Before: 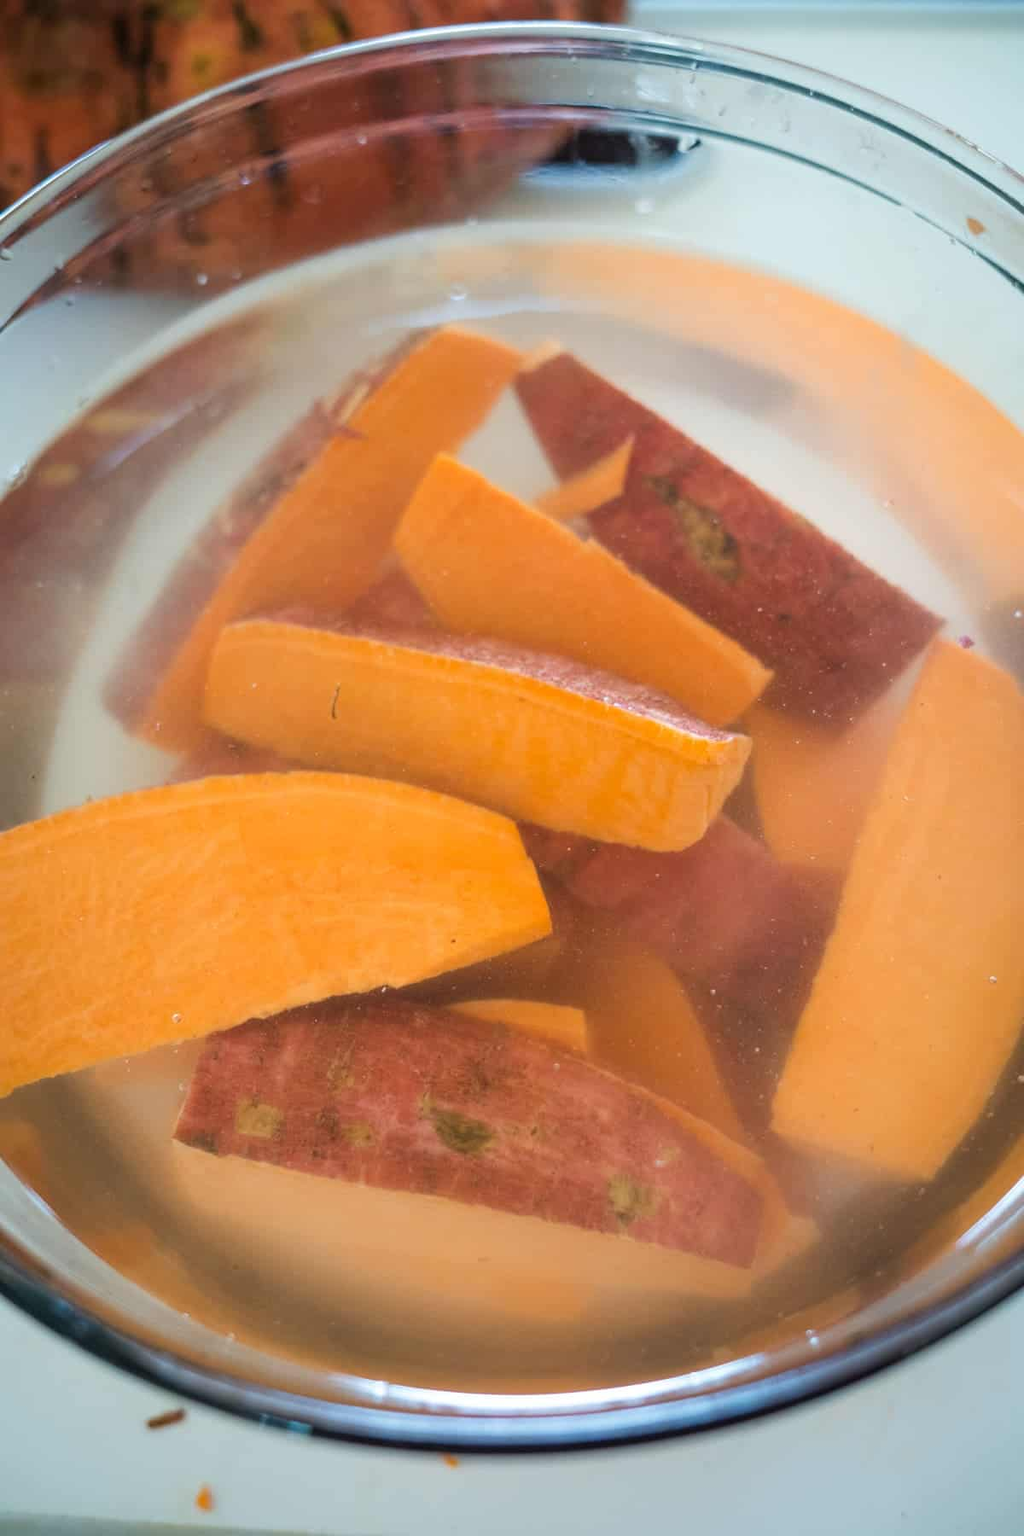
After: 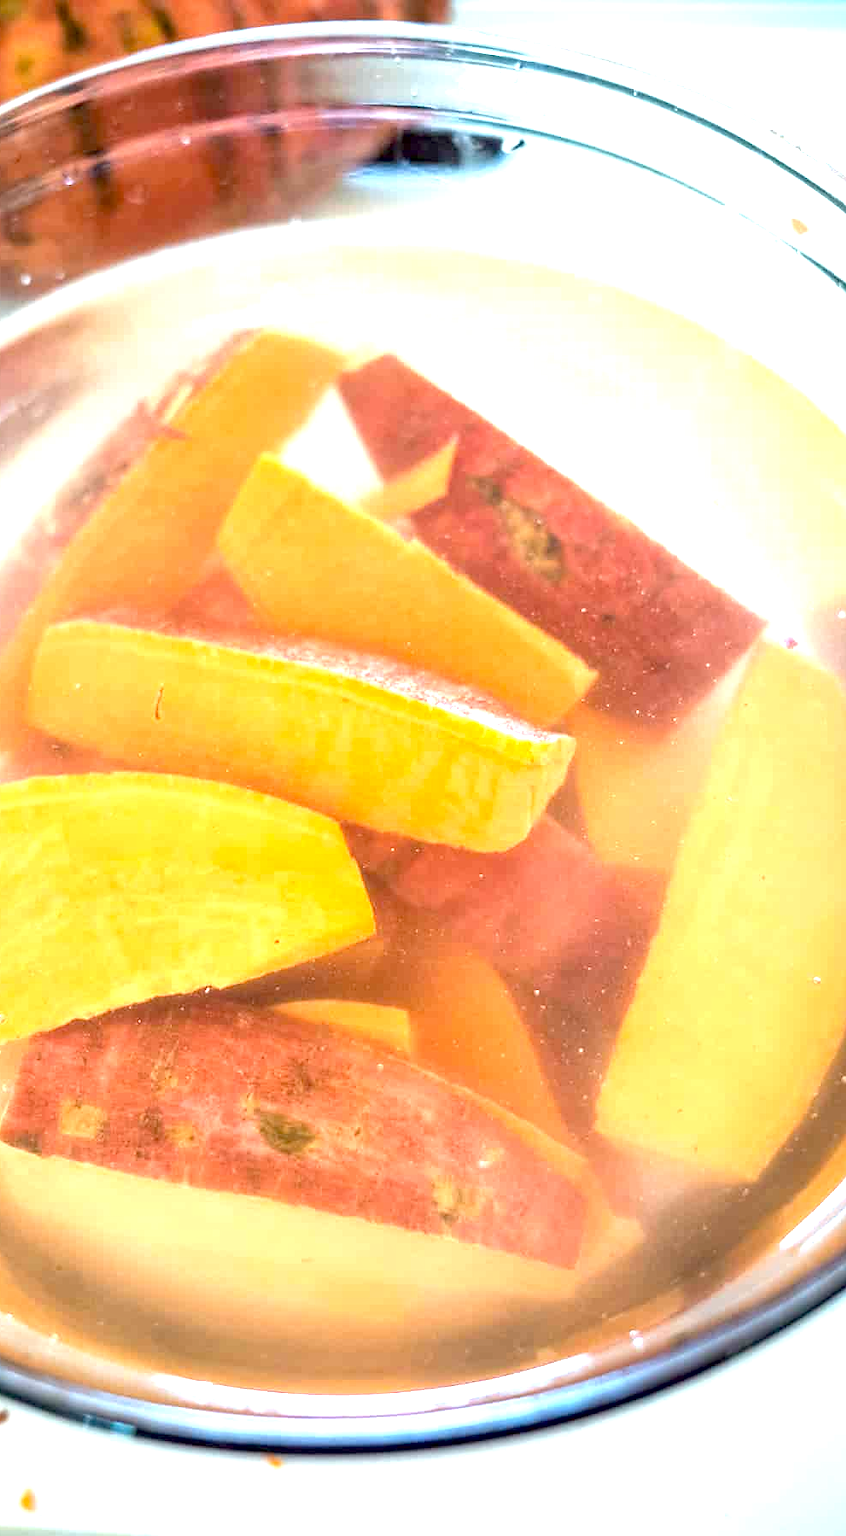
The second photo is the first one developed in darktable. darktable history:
local contrast: mode bilateral grid, contrast 19, coarseness 50, detail 119%, midtone range 0.2
crop: left 17.318%, bottom 0.039%
sharpen: radius 1.502, amount 0.392, threshold 1.185
exposure: black level correction 0.009, exposure 1.426 EV, compensate highlight preservation false
